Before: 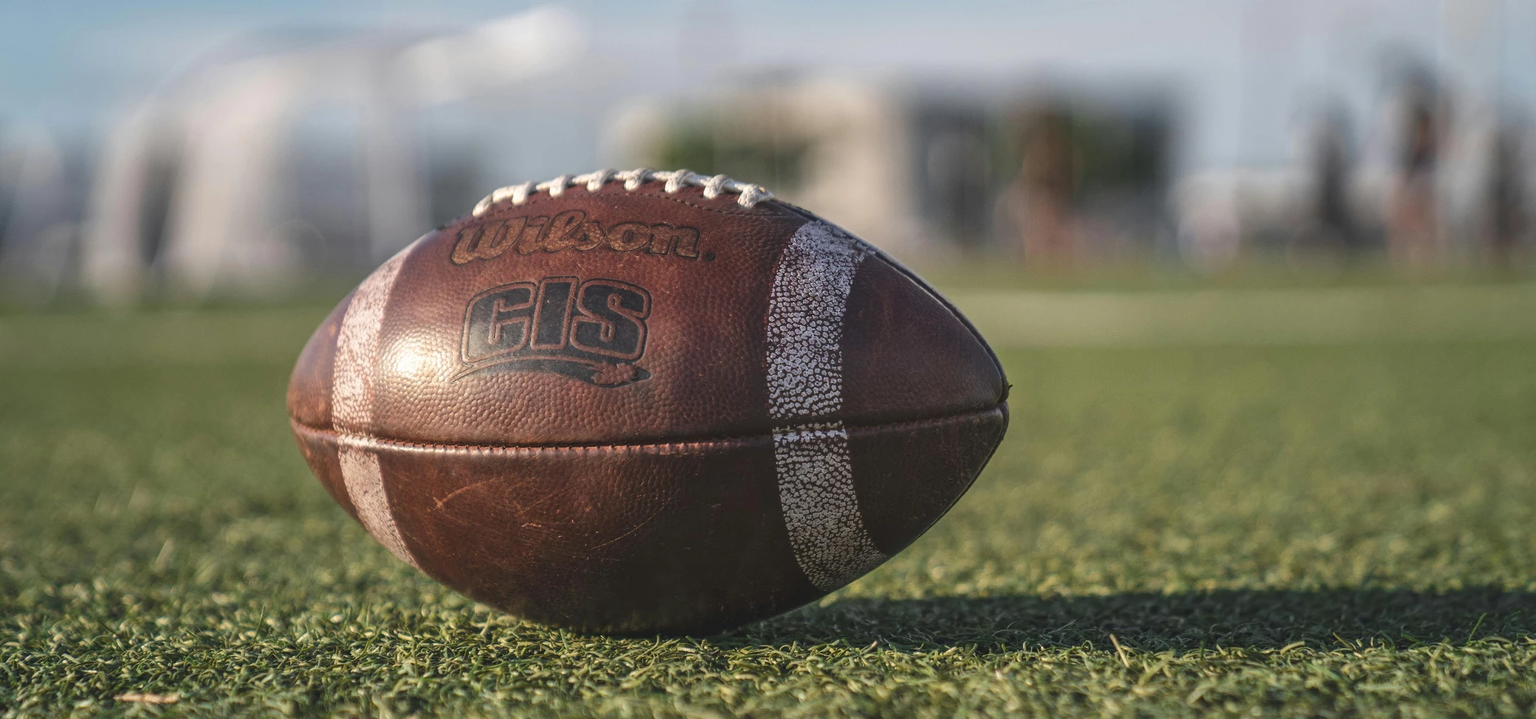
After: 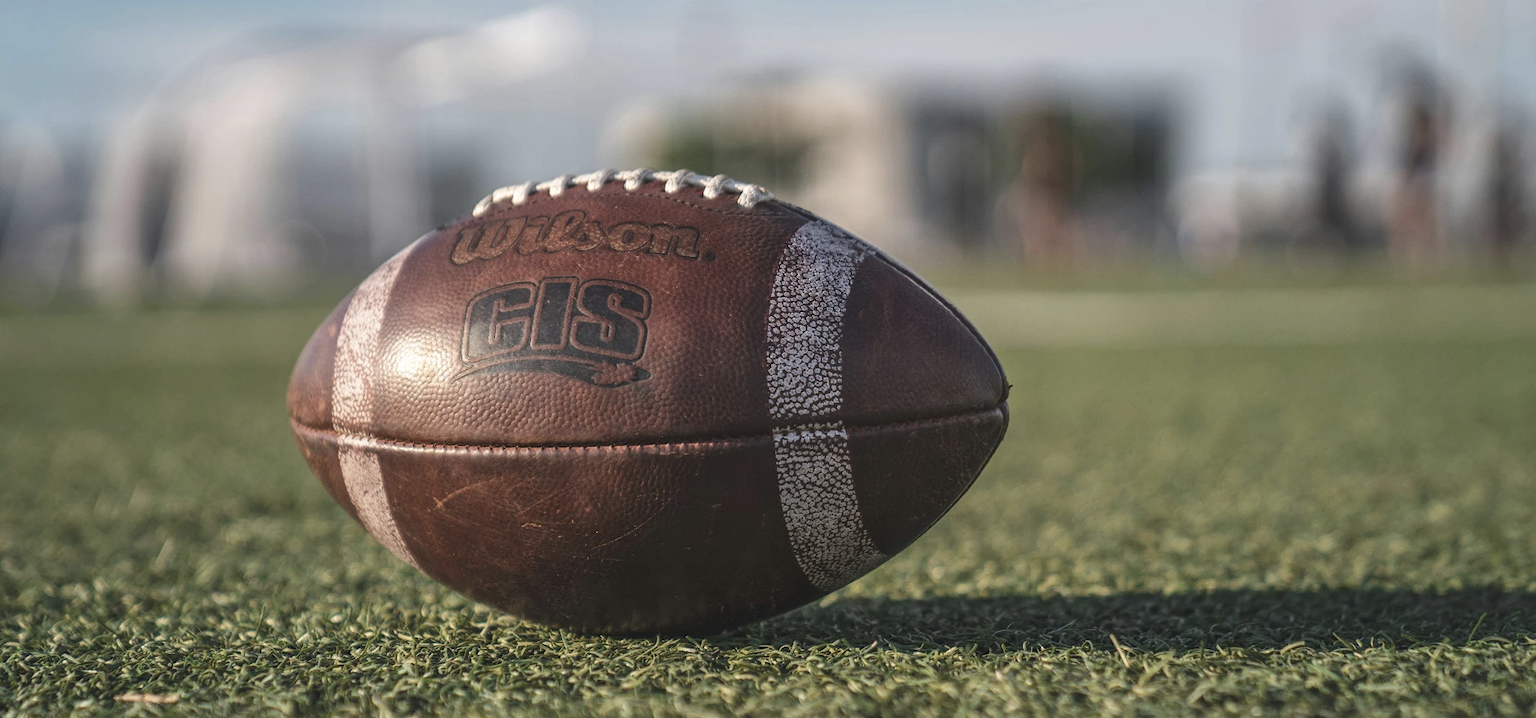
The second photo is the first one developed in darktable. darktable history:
color correction: highlights b* 0.049, saturation 0.81
